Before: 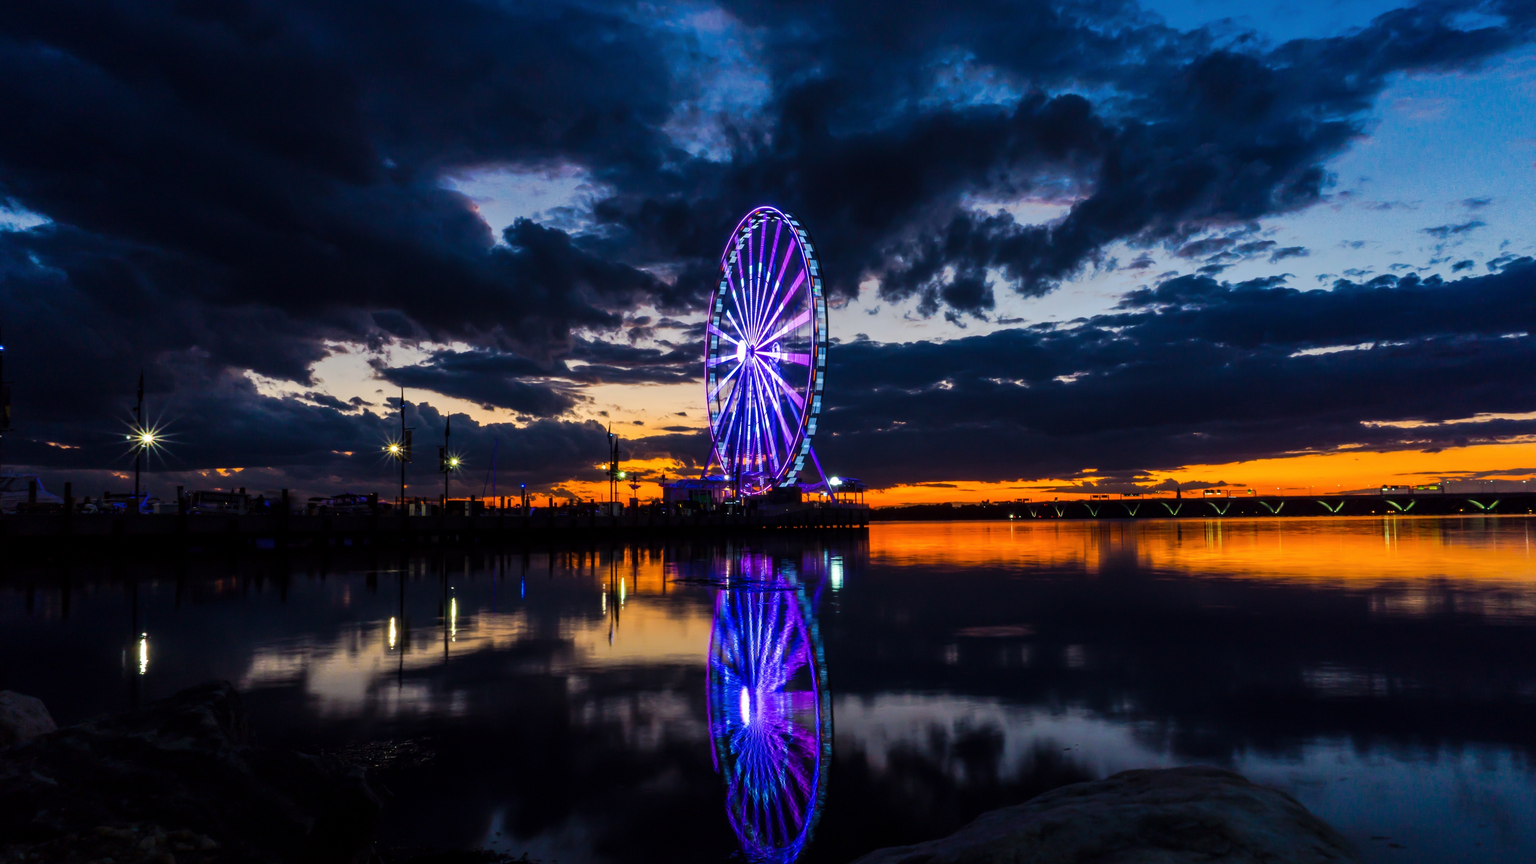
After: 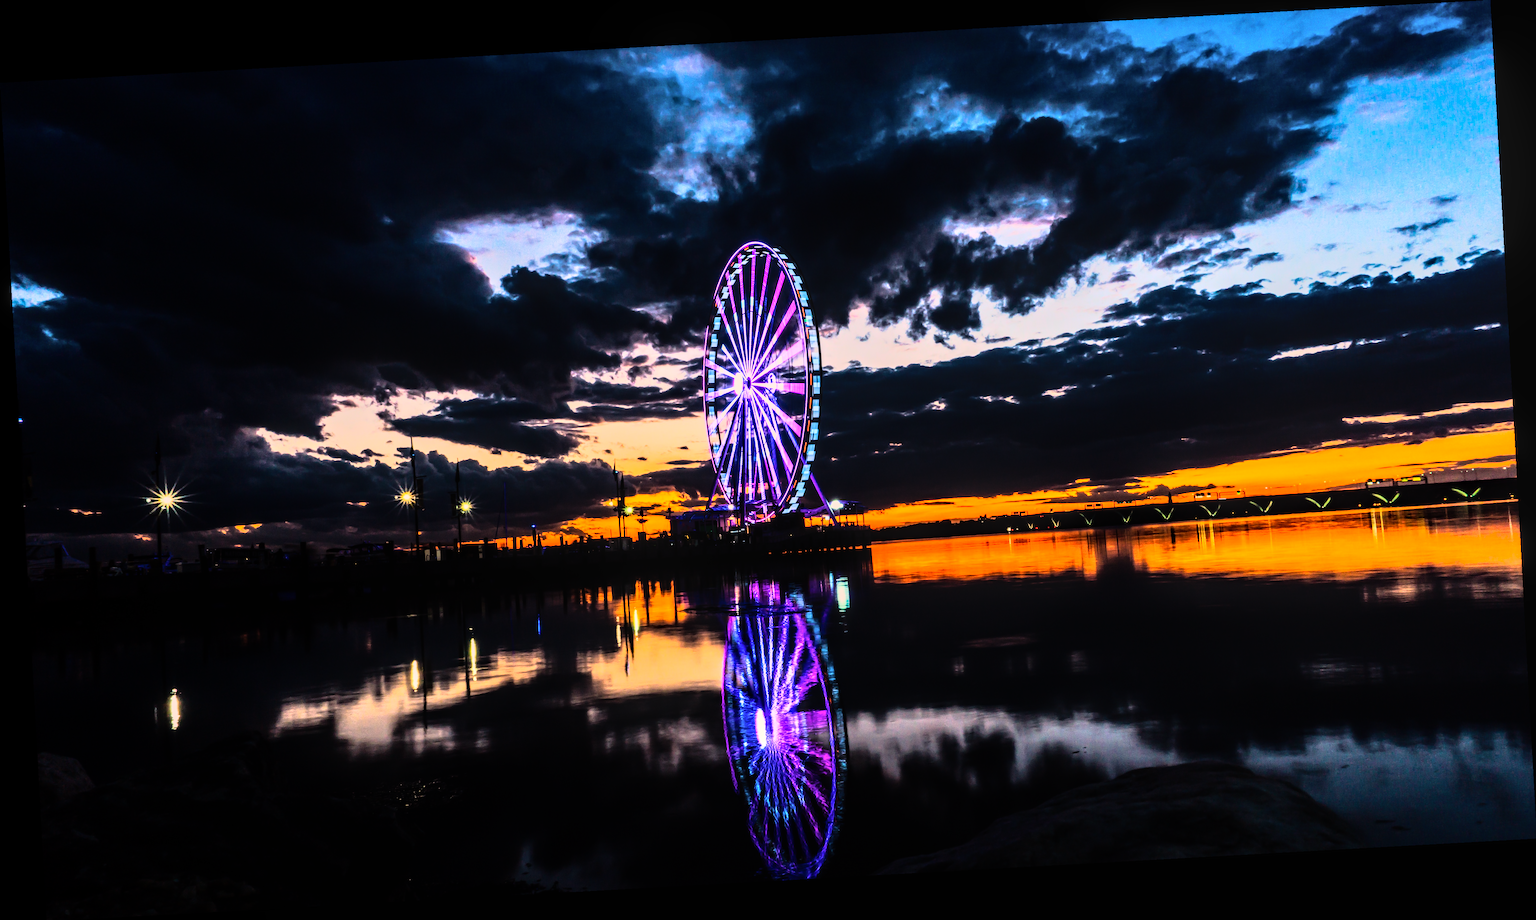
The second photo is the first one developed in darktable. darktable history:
exposure: compensate highlight preservation false
rgb curve: curves: ch0 [(0, 0) (0.21, 0.15) (0.24, 0.21) (0.5, 0.75) (0.75, 0.96) (0.89, 0.99) (1, 1)]; ch1 [(0, 0.02) (0.21, 0.13) (0.25, 0.2) (0.5, 0.67) (0.75, 0.9) (0.89, 0.97) (1, 1)]; ch2 [(0, 0.02) (0.21, 0.13) (0.25, 0.2) (0.5, 0.67) (0.75, 0.9) (0.89, 0.97) (1, 1)], compensate middle gray true
white balance: red 1.127, blue 0.943
rotate and perspective: rotation -3.18°, automatic cropping off
local contrast: detail 130%
